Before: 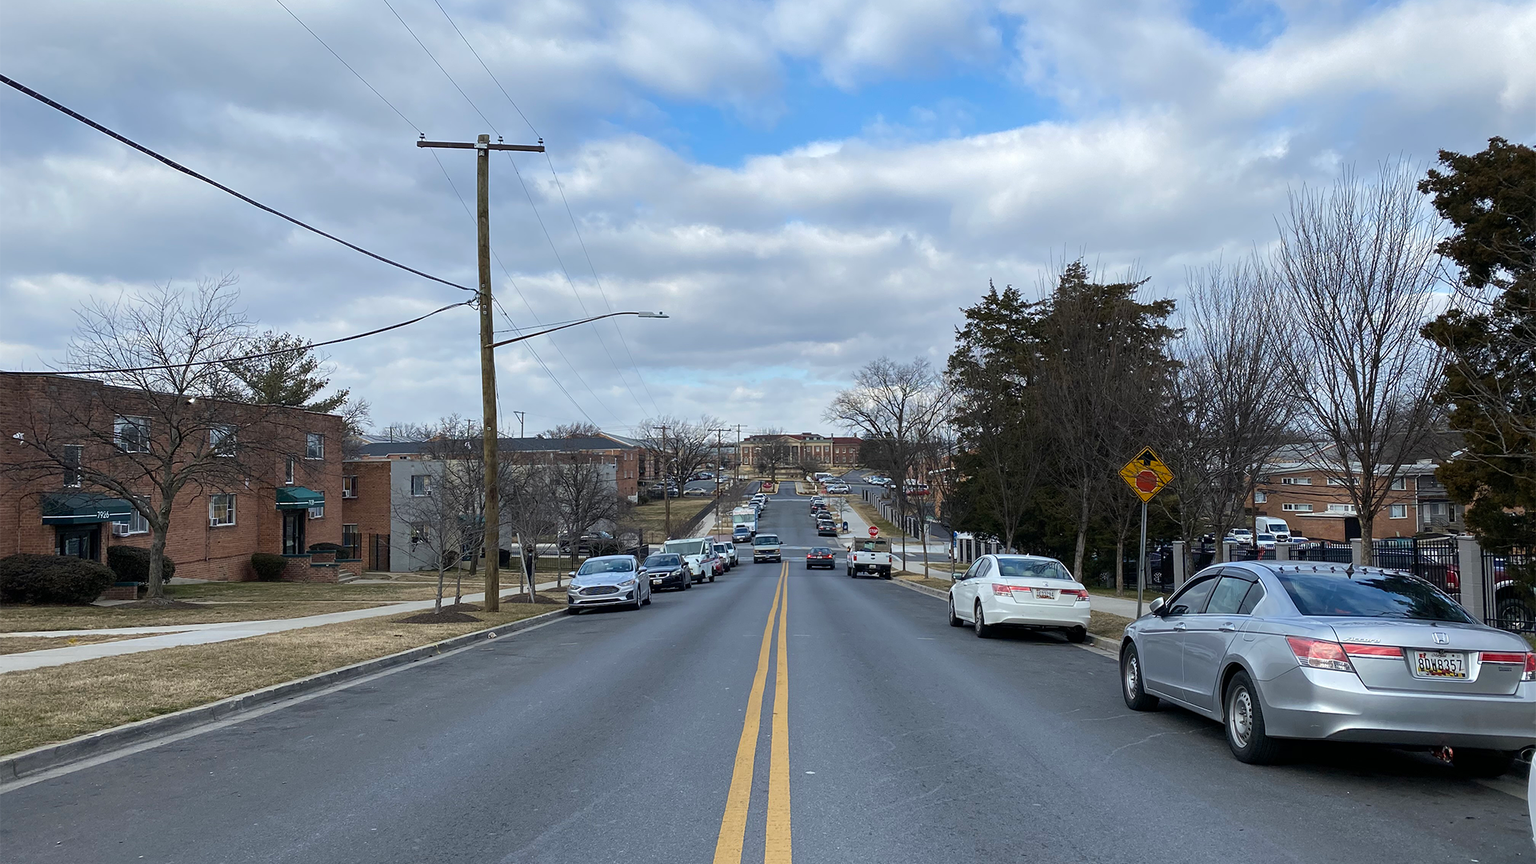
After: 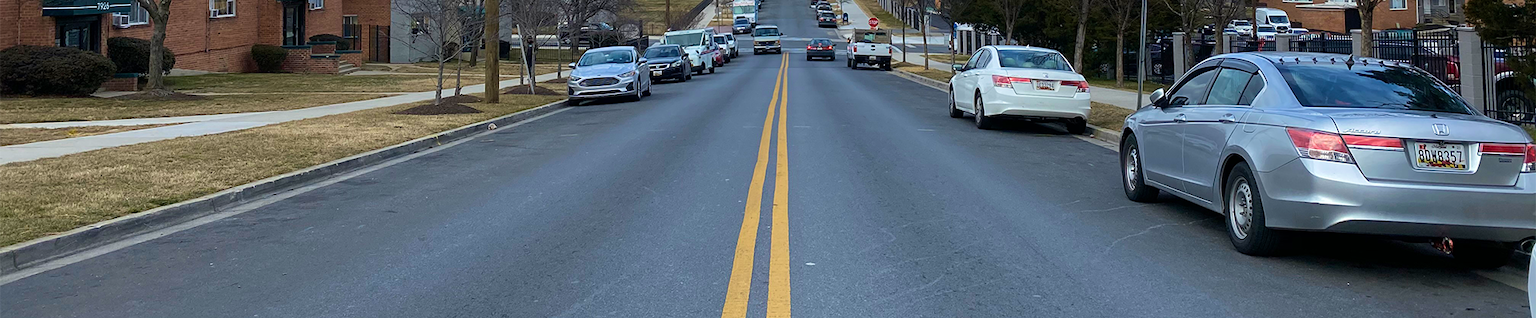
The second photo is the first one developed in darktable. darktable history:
velvia: strength 35.92%
contrast brightness saturation: contrast 0.035, saturation 0.066
crop and rotate: top 58.996%, bottom 4.095%
